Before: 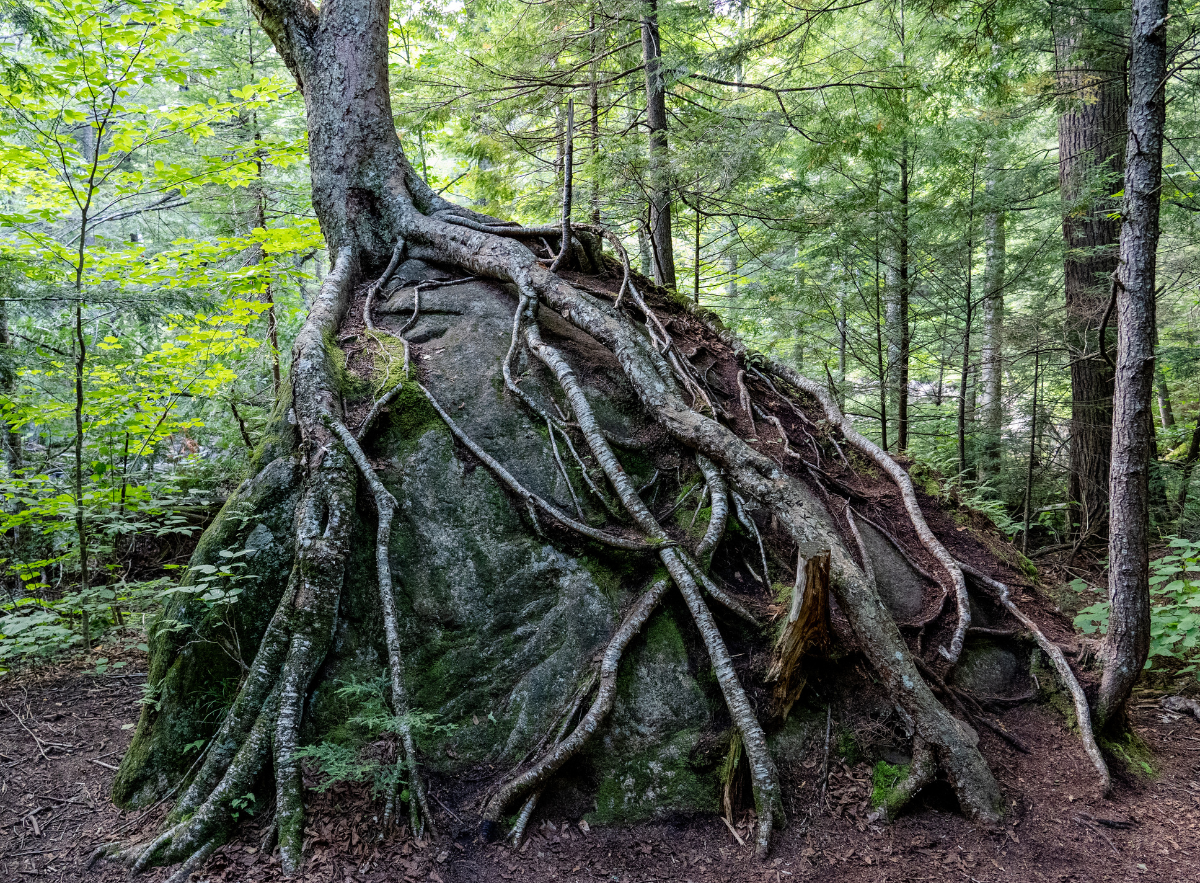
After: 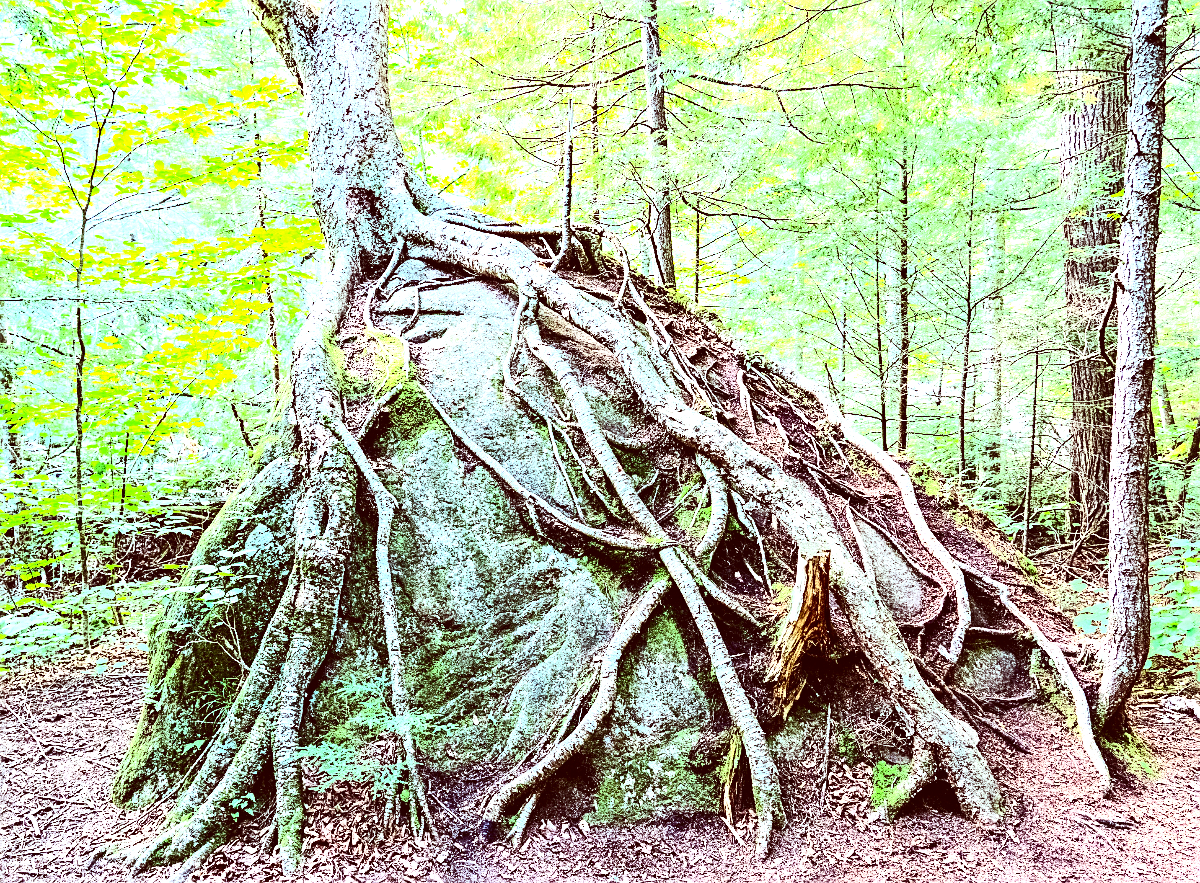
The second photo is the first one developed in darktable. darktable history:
sharpen: amount 0.591
exposure: exposure 3.004 EV, compensate exposure bias true, compensate highlight preservation false
contrast brightness saturation: contrast 0.386, brightness 0.112
color correction: highlights a* -7.23, highlights b* -0.156, shadows a* 20.27, shadows b* 11.69
